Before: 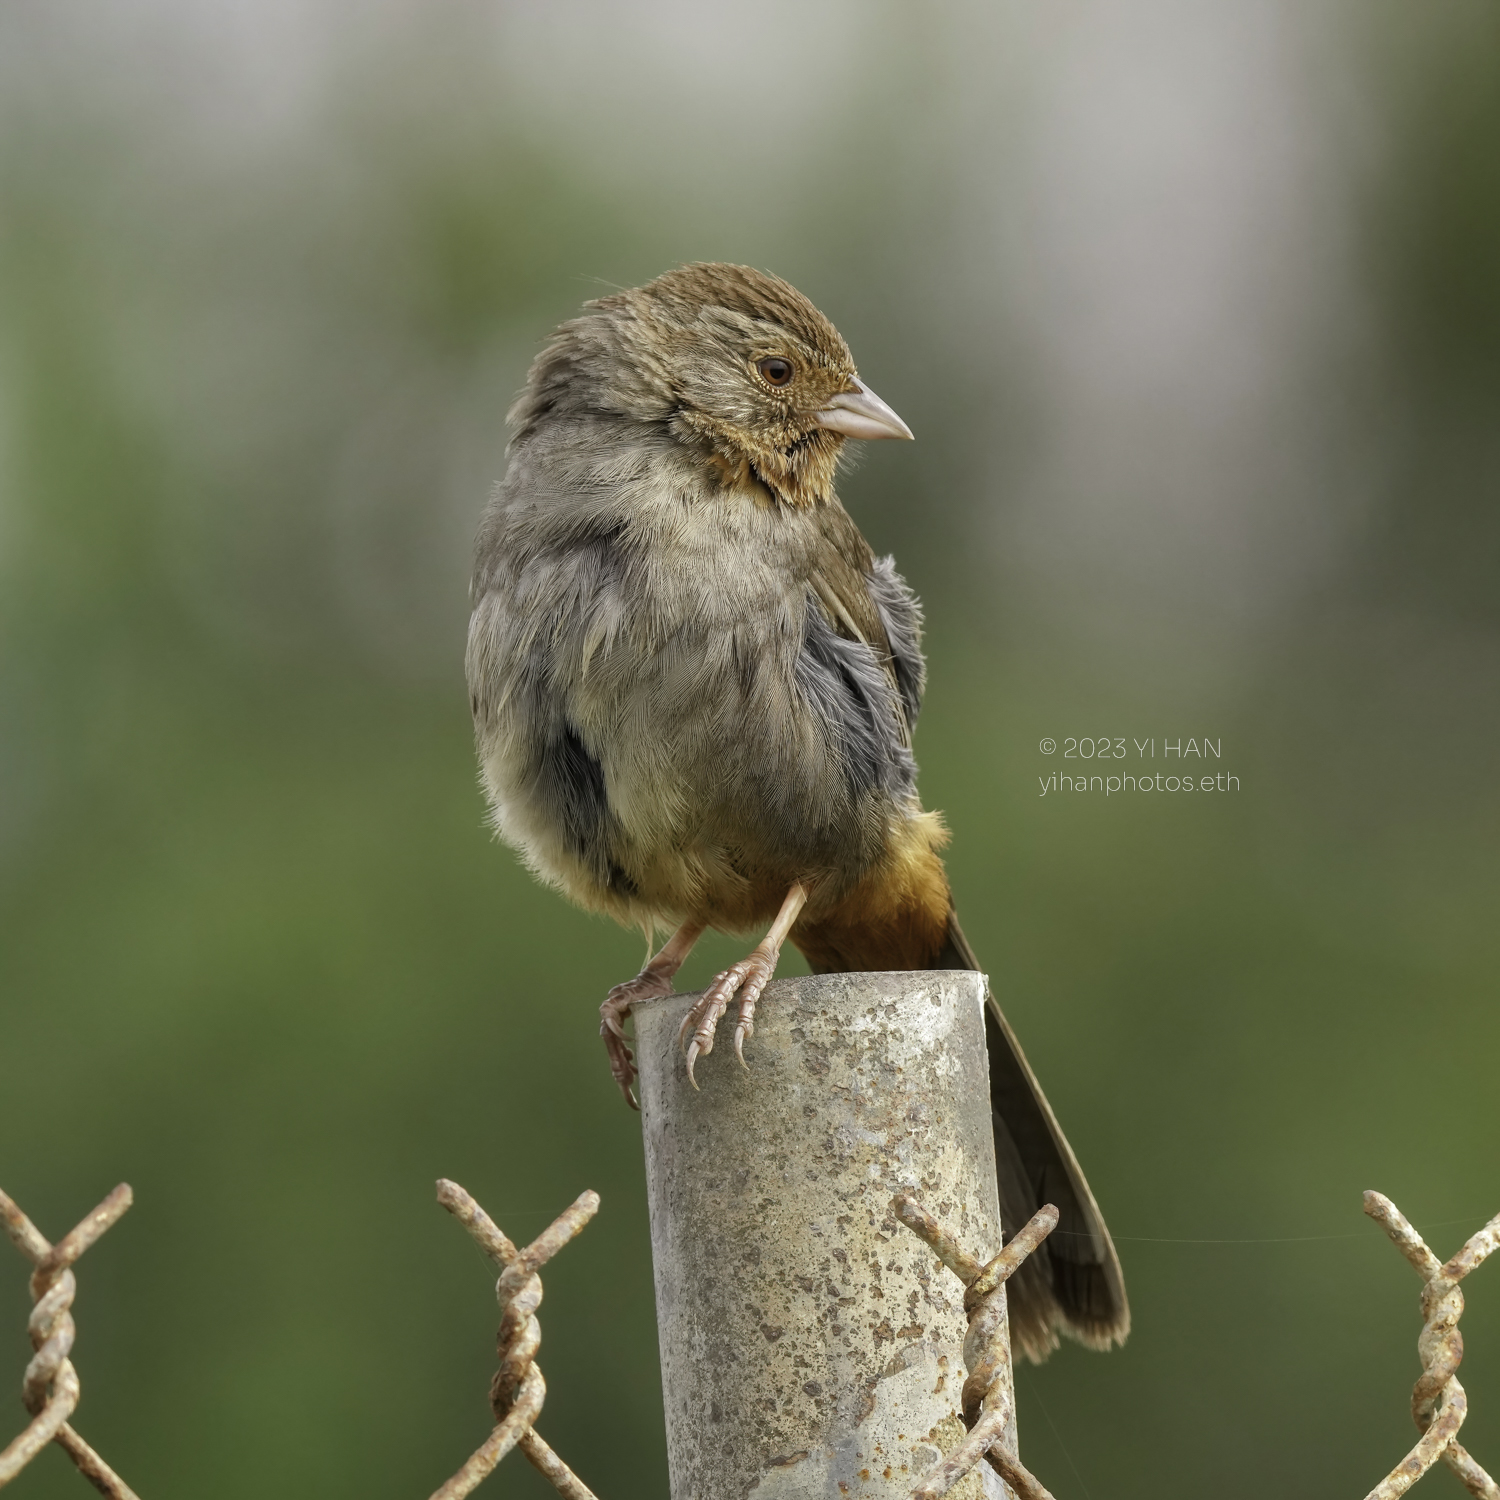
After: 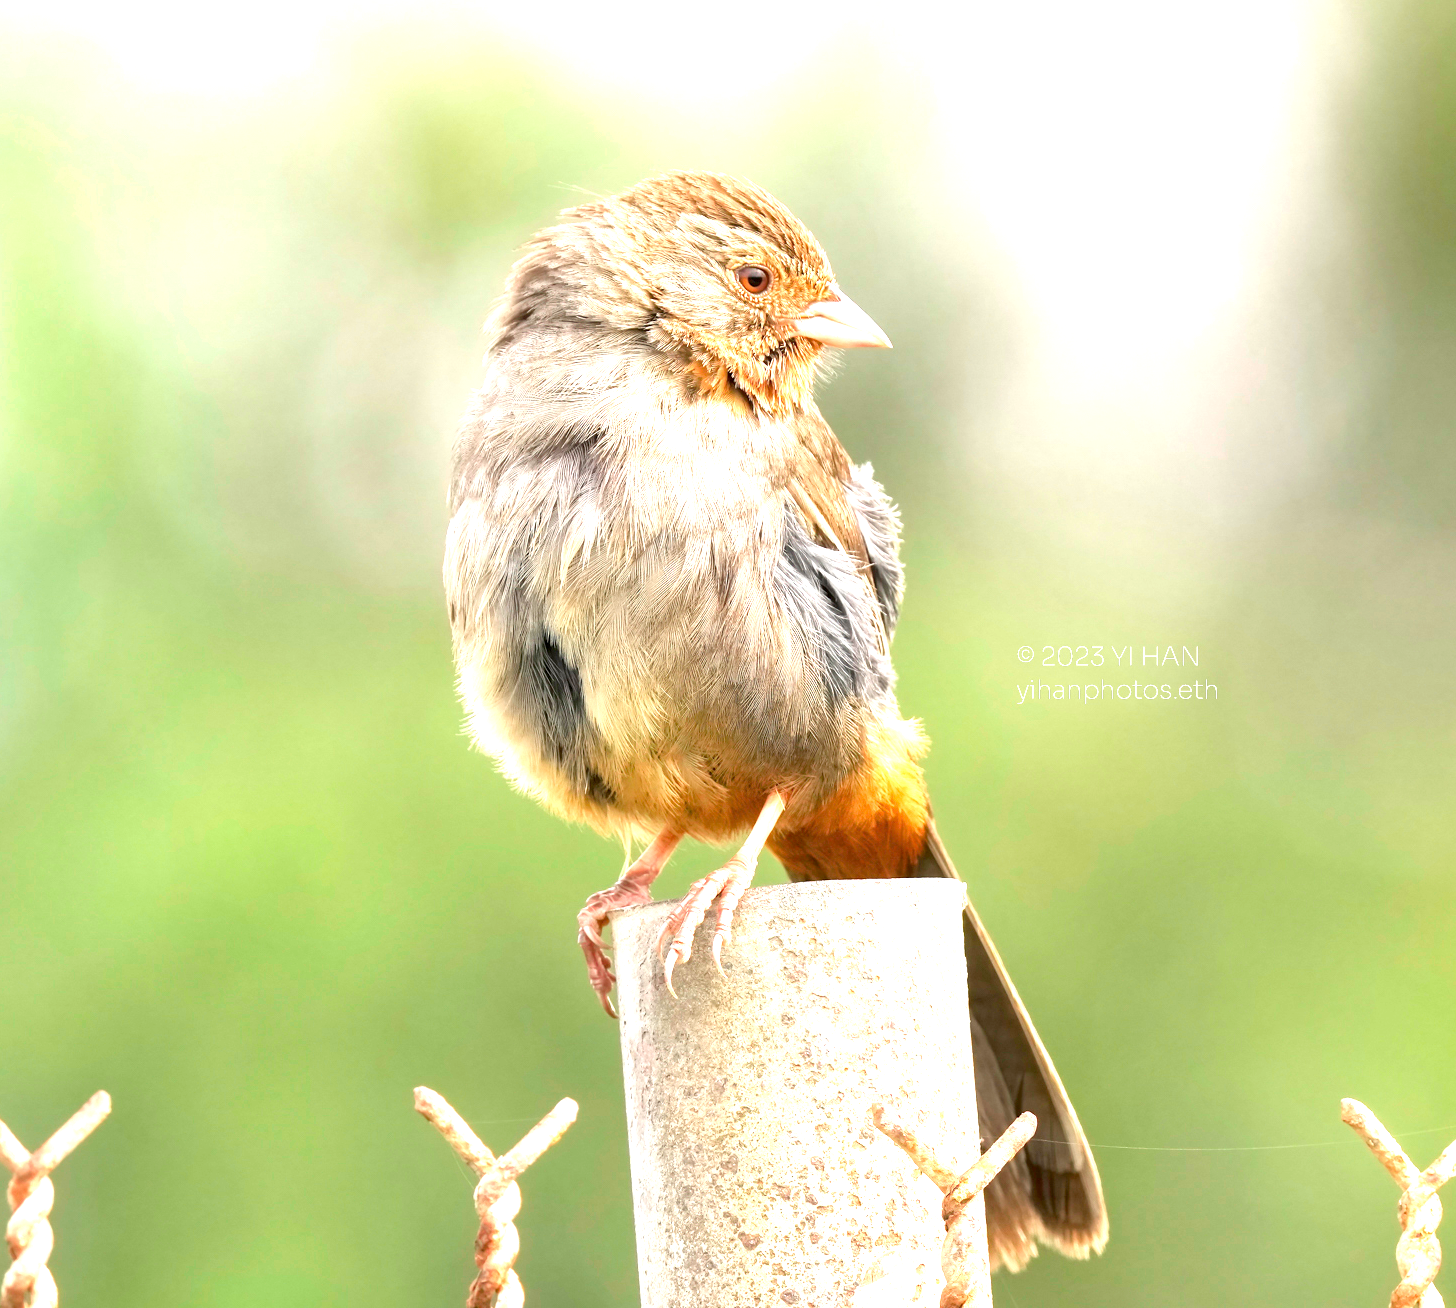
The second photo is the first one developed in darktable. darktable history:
crop: left 1.507%, top 6.147%, right 1.379%, bottom 6.637%
exposure: black level correction 0.001, exposure 1.84 EV, compensate highlight preservation false
